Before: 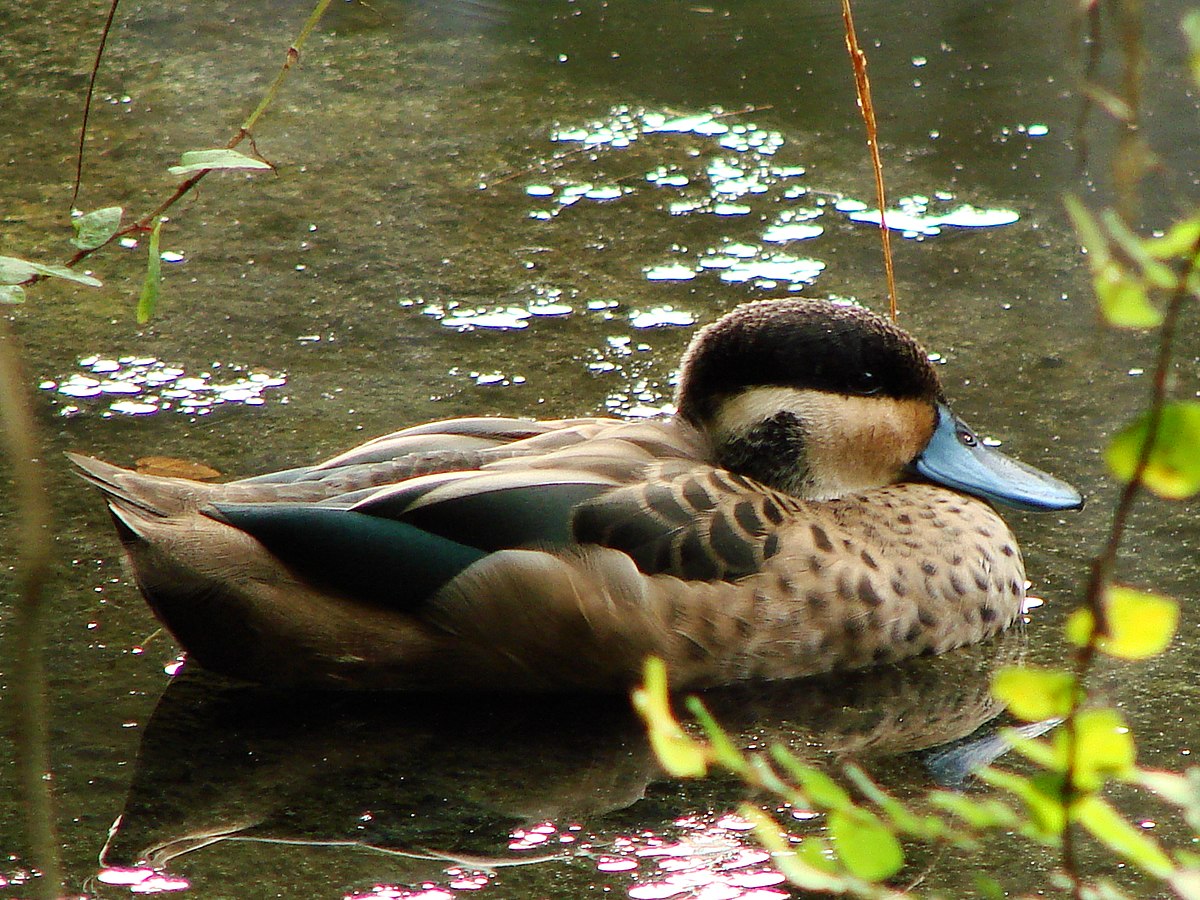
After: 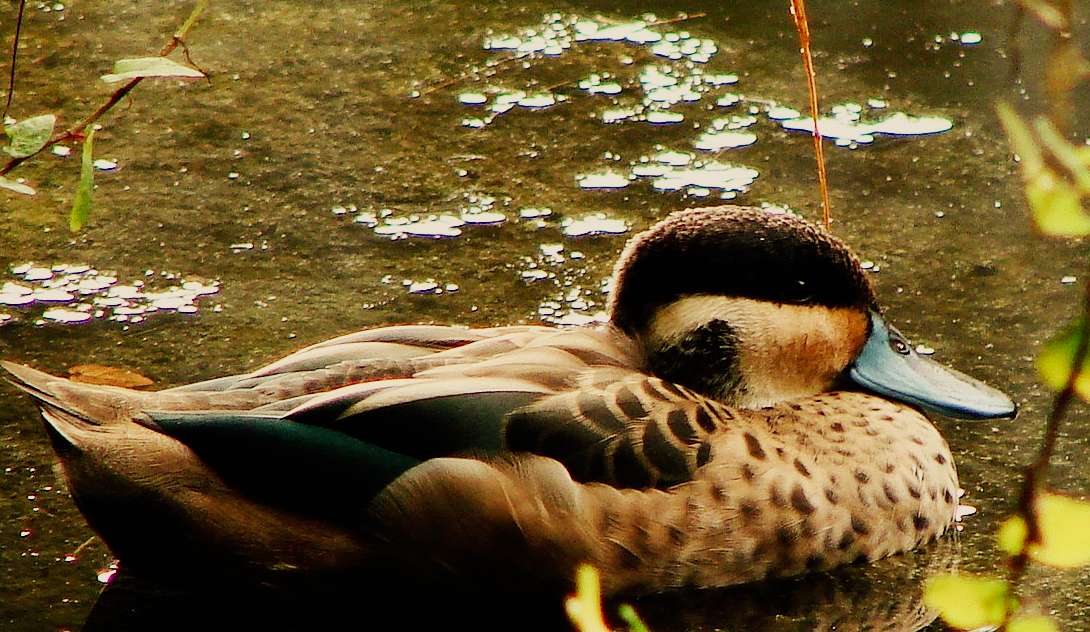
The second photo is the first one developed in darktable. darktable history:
crop: left 5.596%, top 10.314%, right 3.534%, bottom 19.395%
sigmoid: contrast 1.7, skew -0.2, preserve hue 0%, red attenuation 0.1, red rotation 0.035, green attenuation 0.1, green rotation -0.017, blue attenuation 0.15, blue rotation -0.052, base primaries Rec2020
white balance: red 1.138, green 0.996, blue 0.812
